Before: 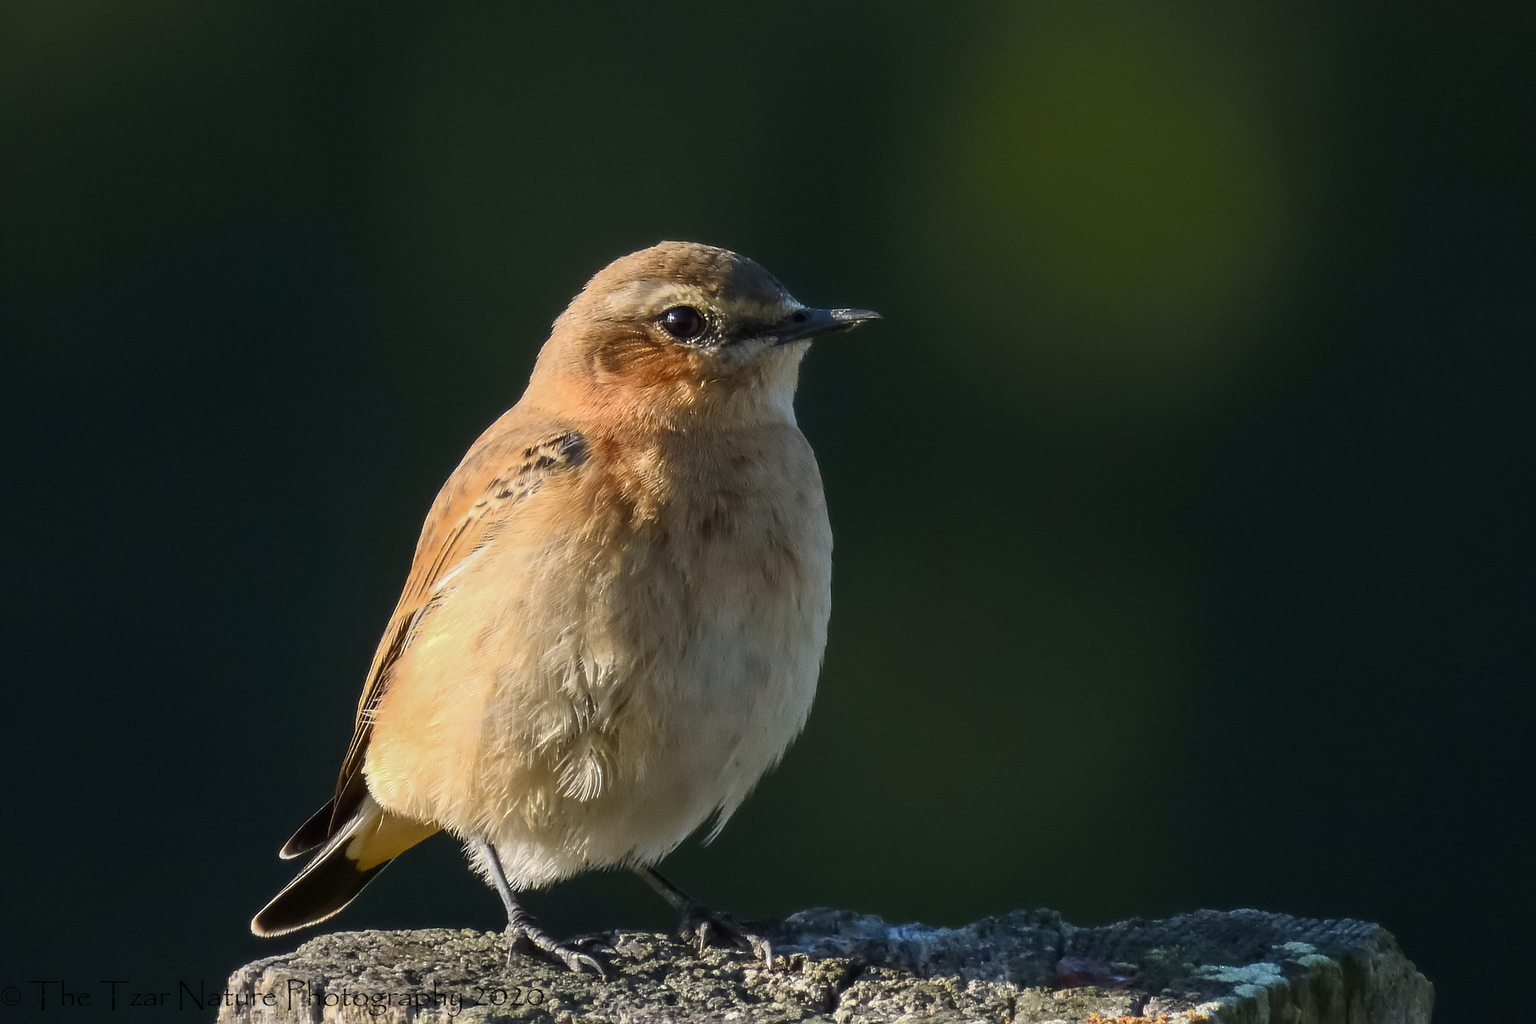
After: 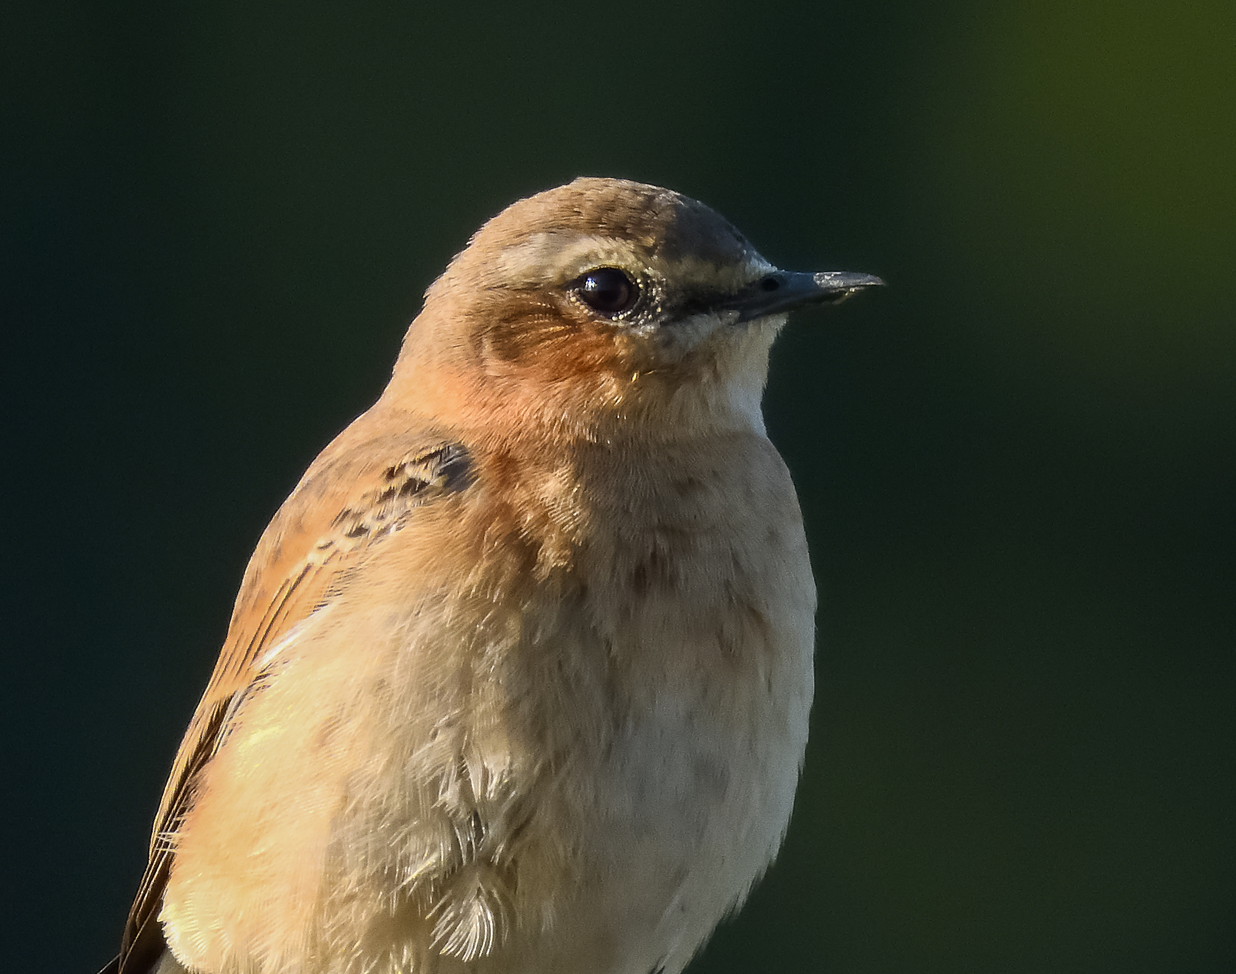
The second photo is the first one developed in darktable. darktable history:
crop: left 16.245%, top 11.214%, right 26.199%, bottom 20.755%
